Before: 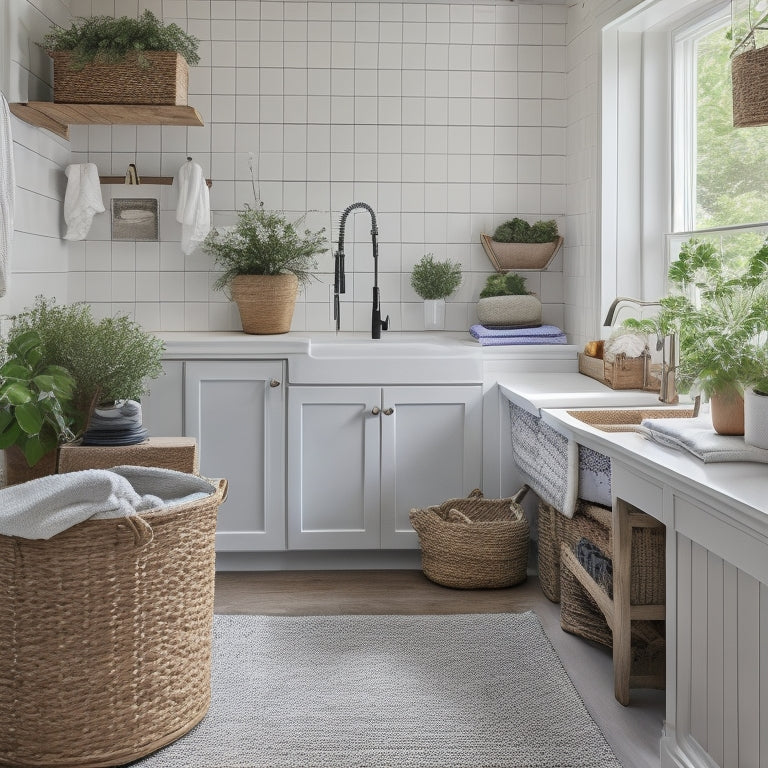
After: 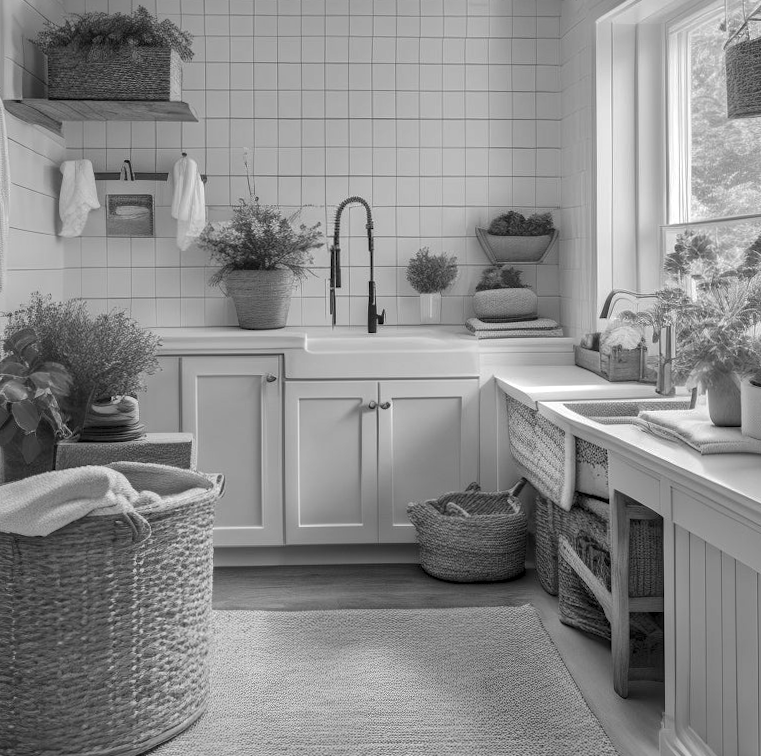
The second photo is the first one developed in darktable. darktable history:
local contrast: on, module defaults
shadows and highlights: shadows 30
monochrome: a 16.01, b -2.65, highlights 0.52
rotate and perspective: rotation -0.45°, automatic cropping original format, crop left 0.008, crop right 0.992, crop top 0.012, crop bottom 0.988
